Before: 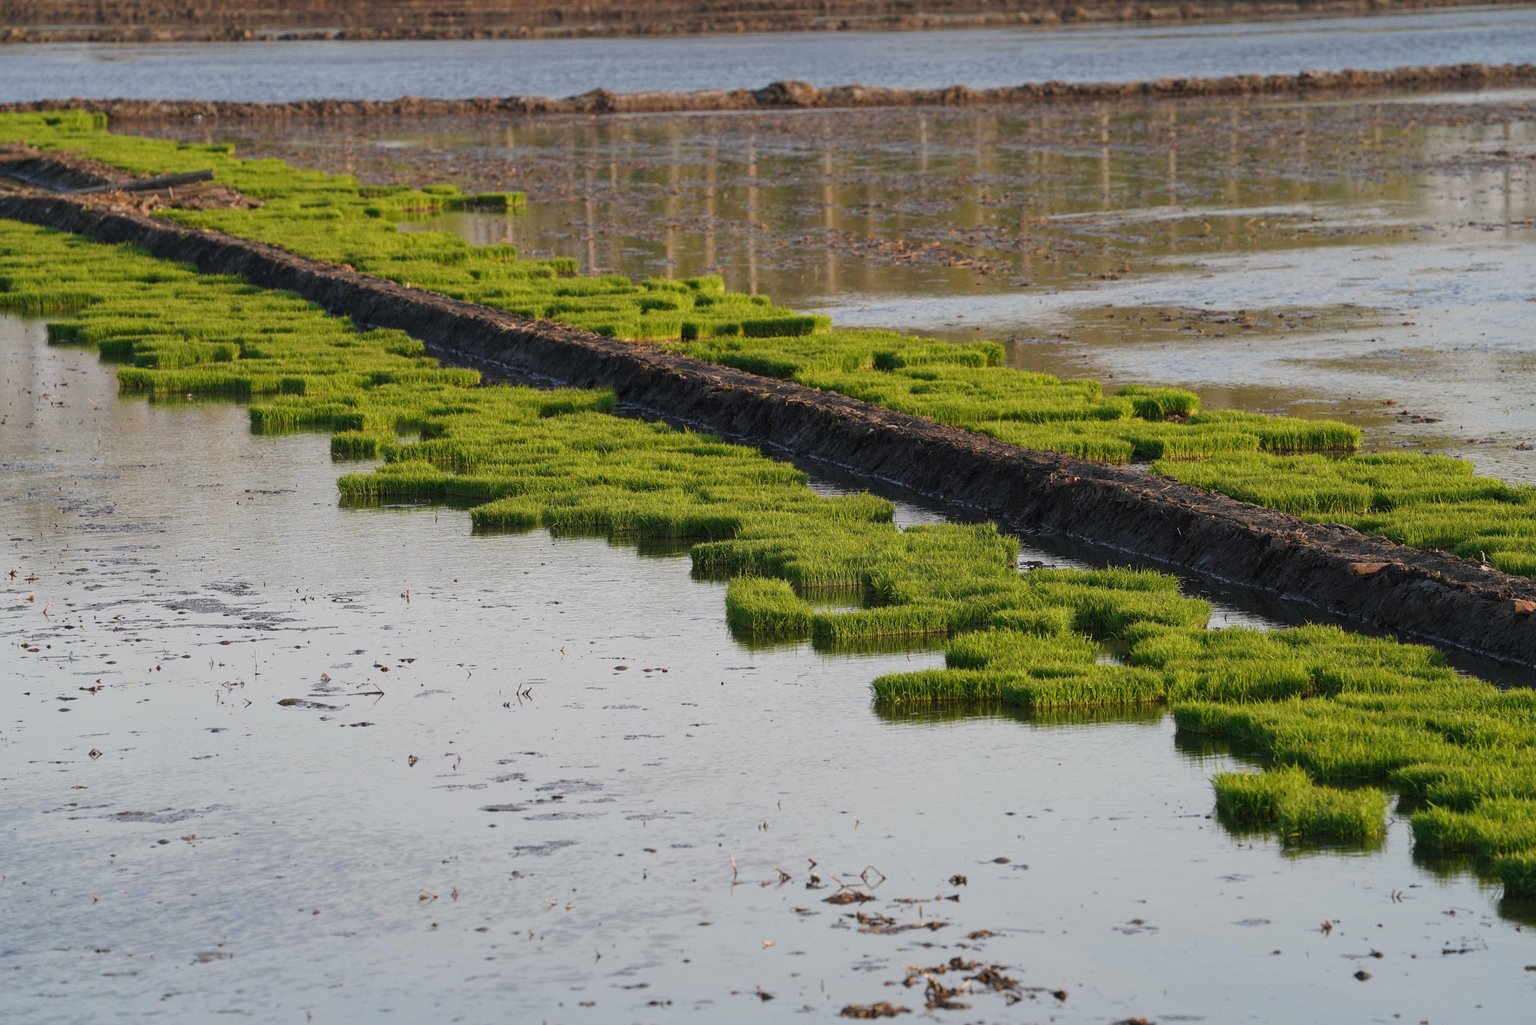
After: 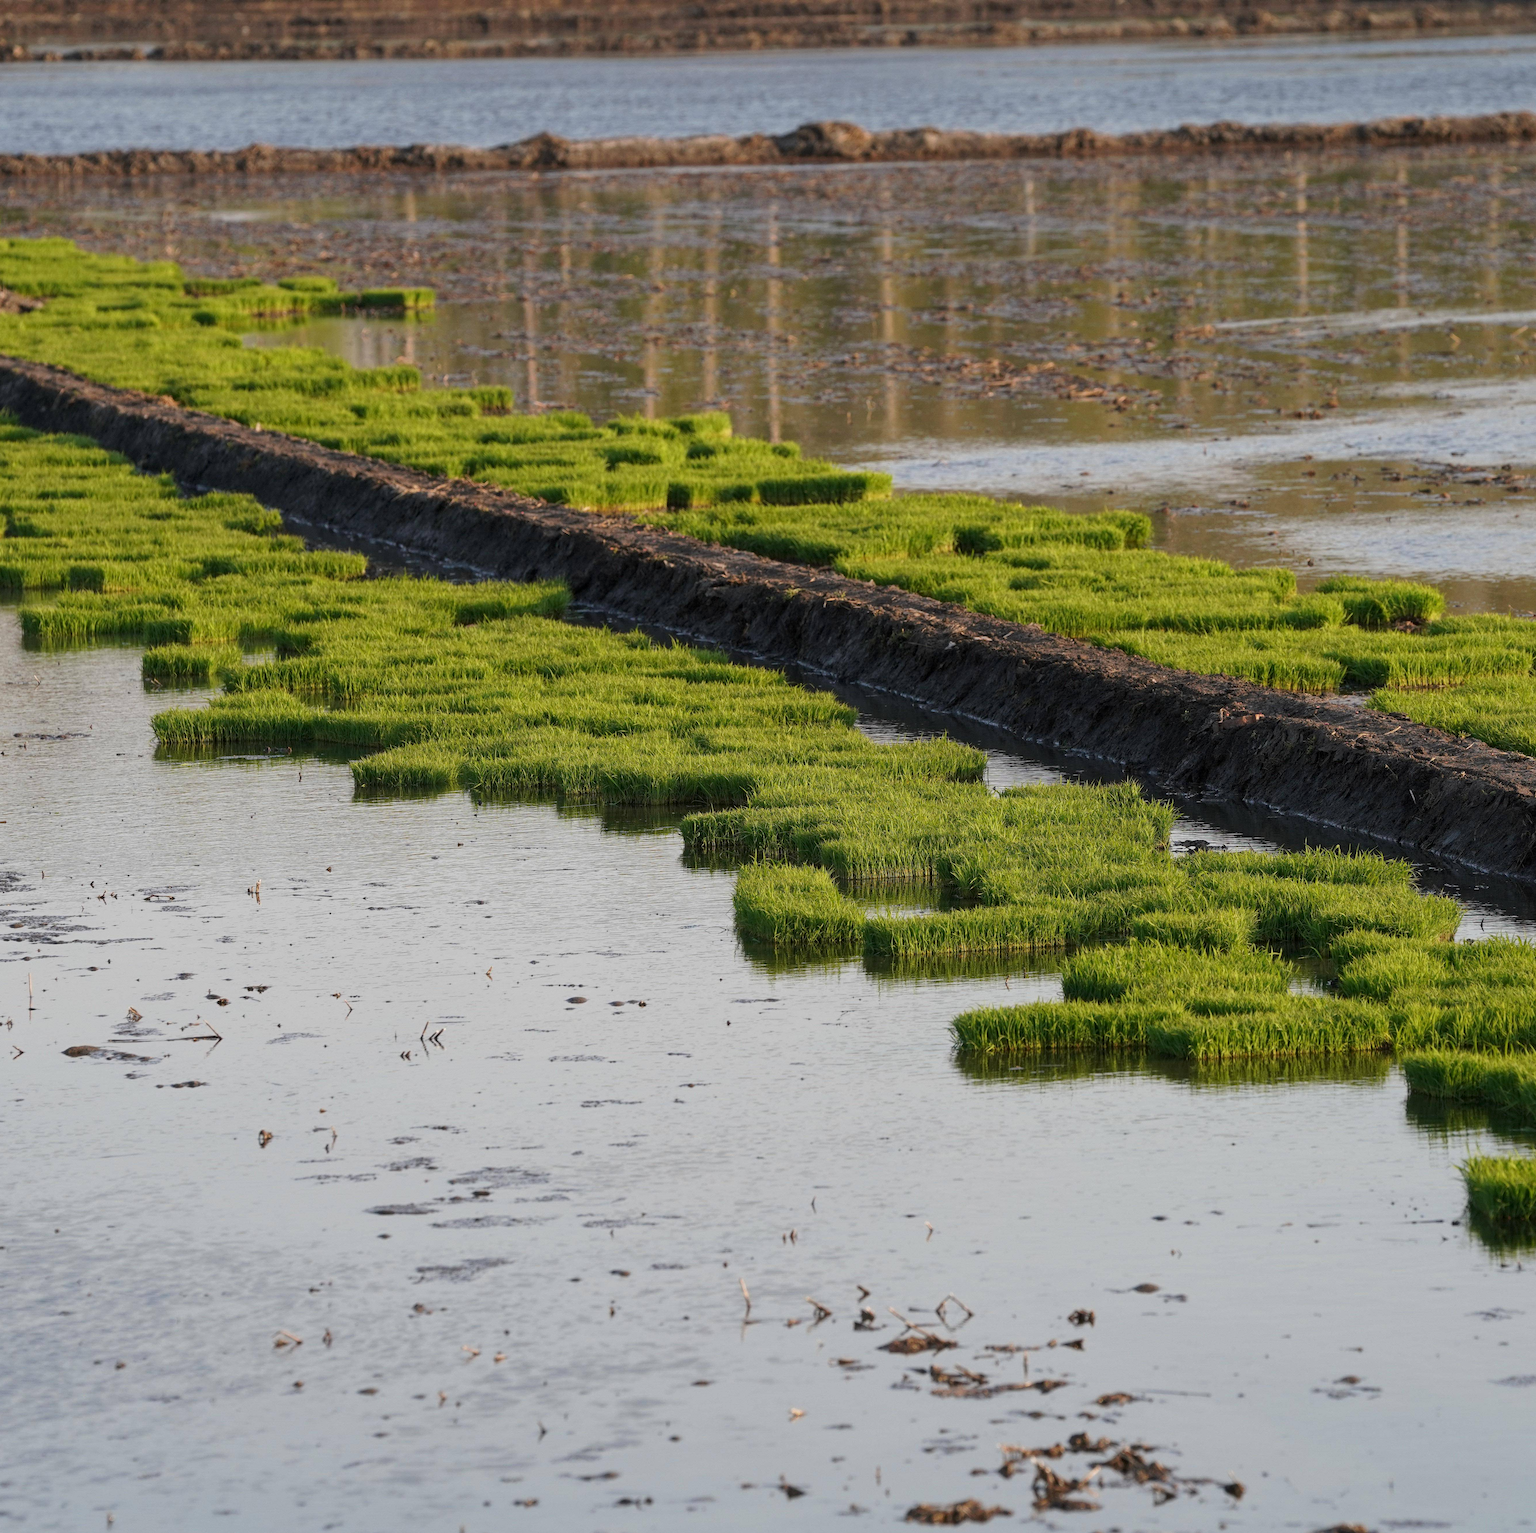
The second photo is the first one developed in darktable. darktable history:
local contrast: highlights 101%, shadows 100%, detail 120%, midtone range 0.2
crop: left 15.37%, right 17.831%
